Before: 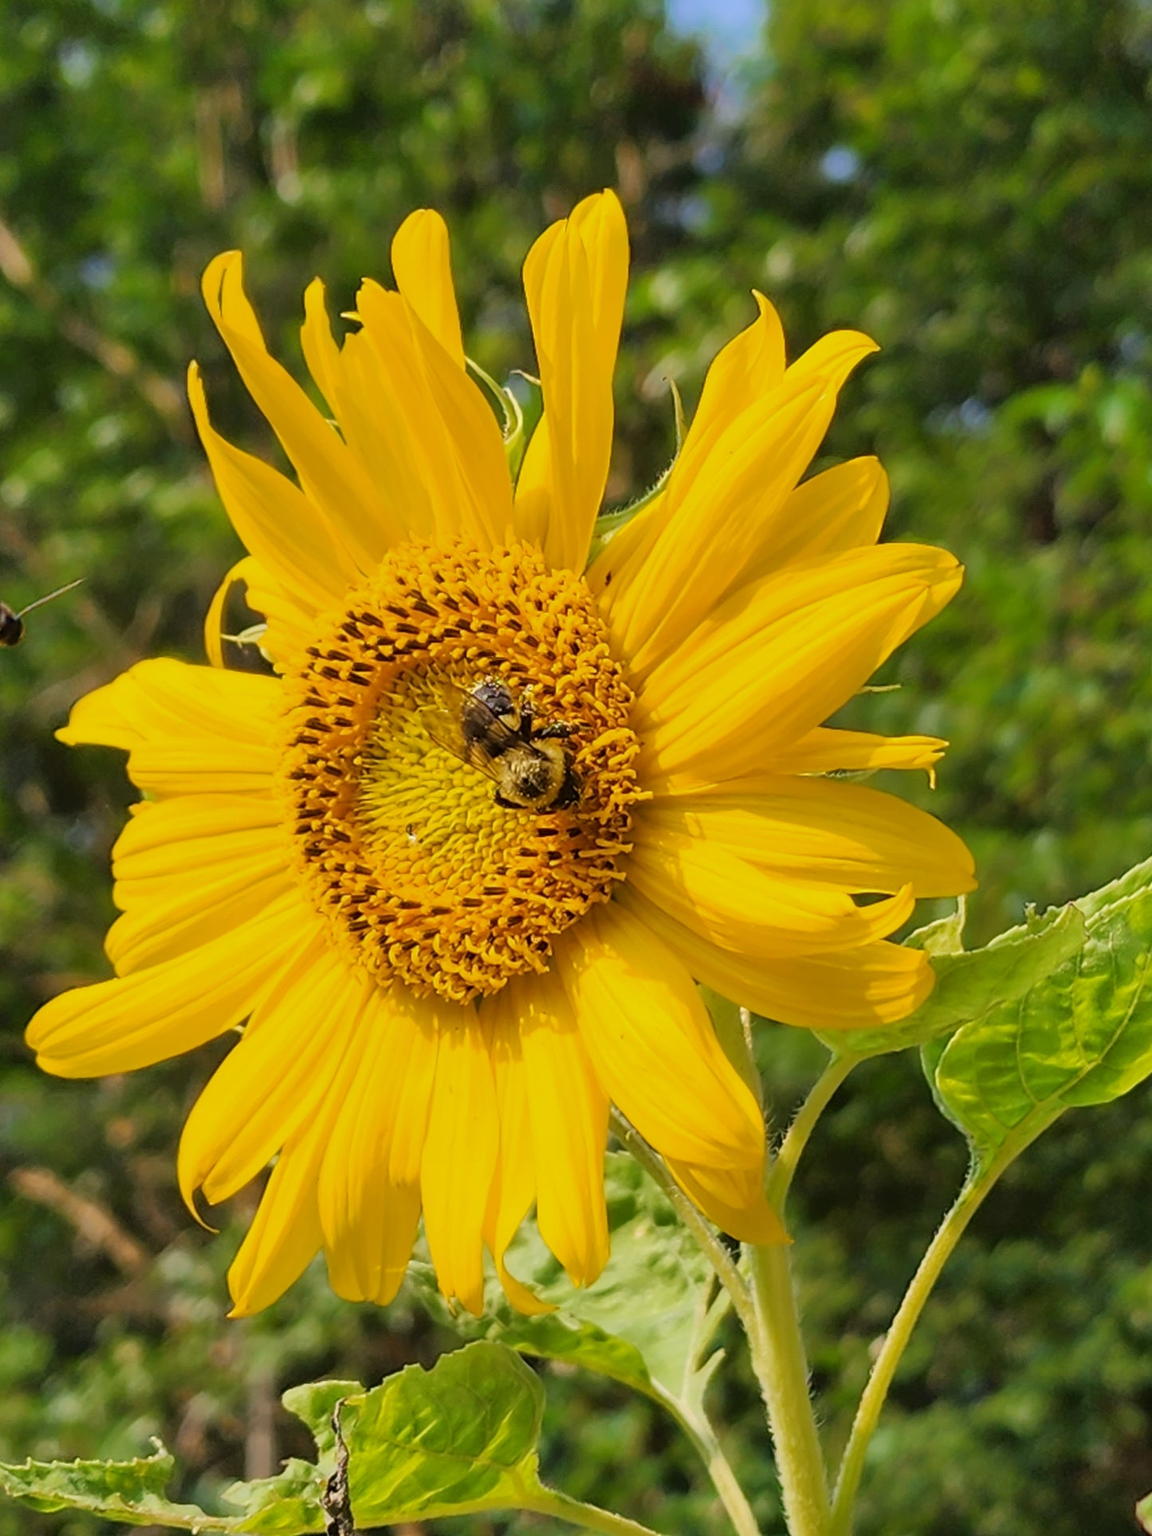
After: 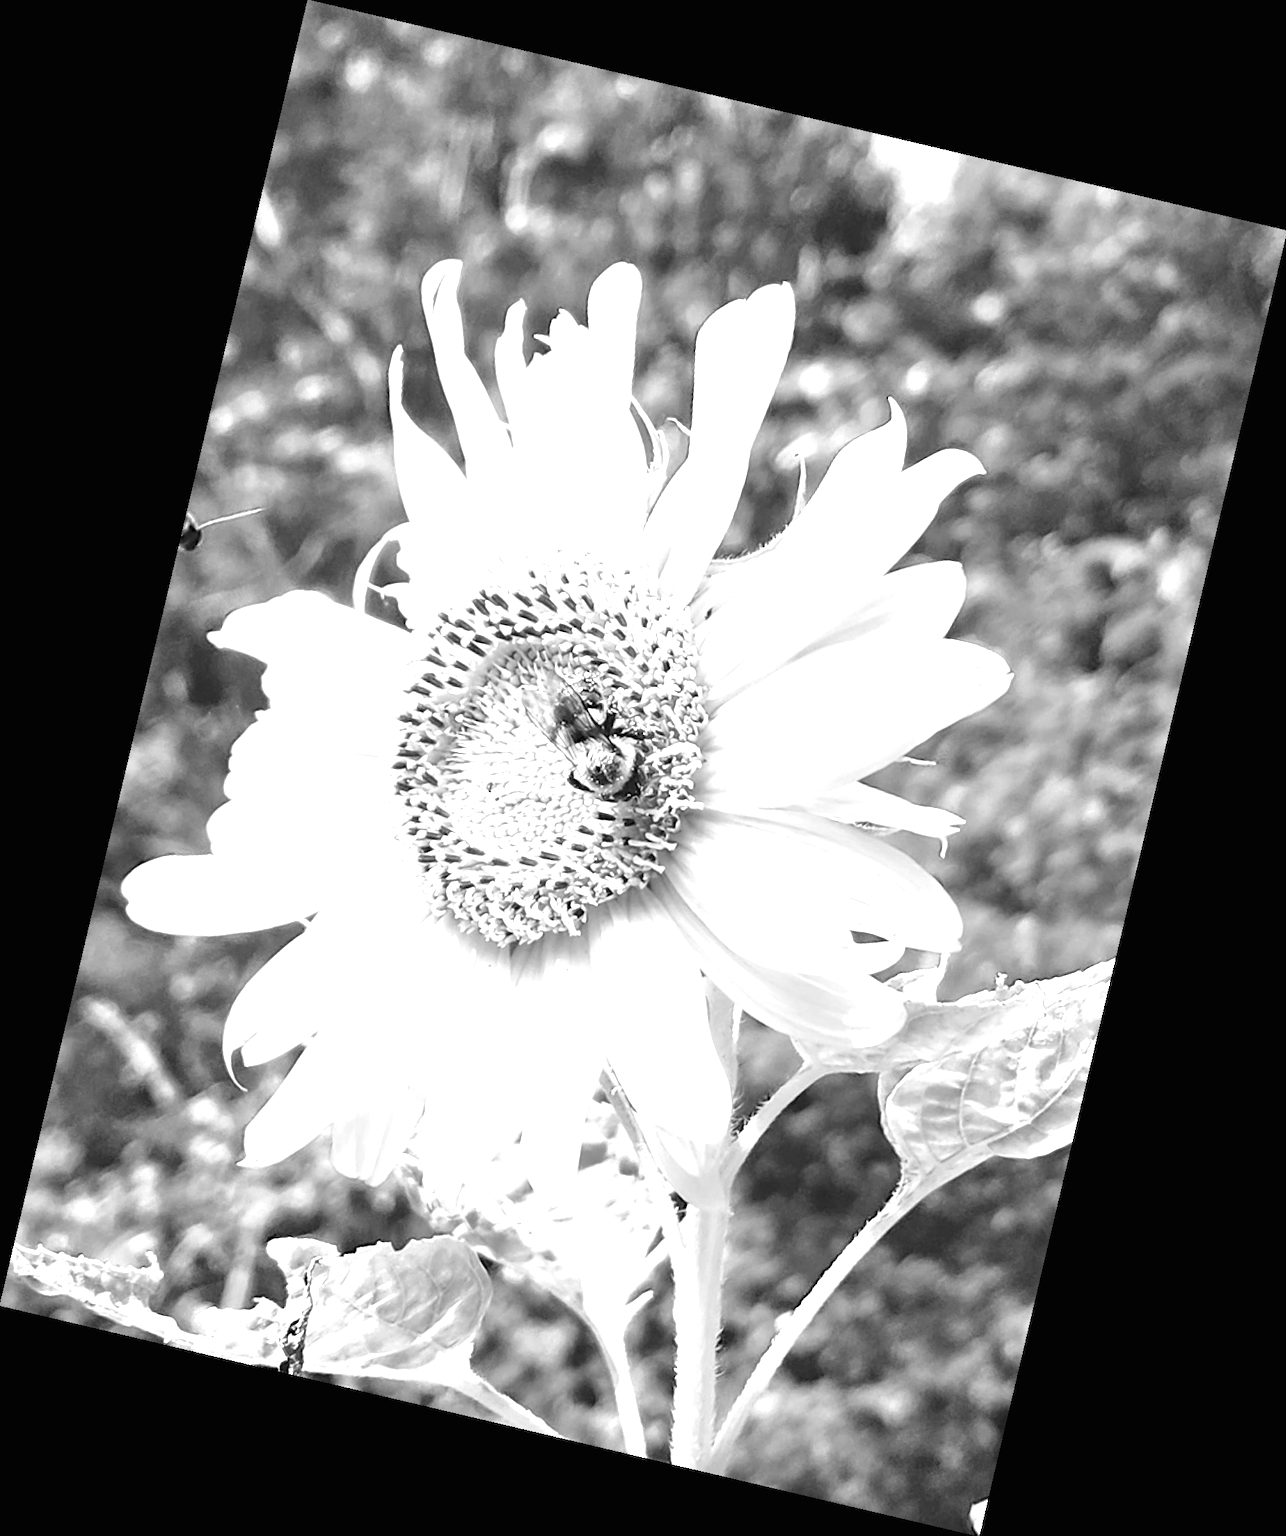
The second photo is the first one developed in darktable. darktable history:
rotate and perspective: rotation 13.27°, automatic cropping off
haze removal: compatibility mode true, adaptive false
monochrome: a 32, b 64, size 2.3
exposure: black level correction 0, exposure 1.9 EV, compensate highlight preservation false
contrast brightness saturation: saturation 0.13
